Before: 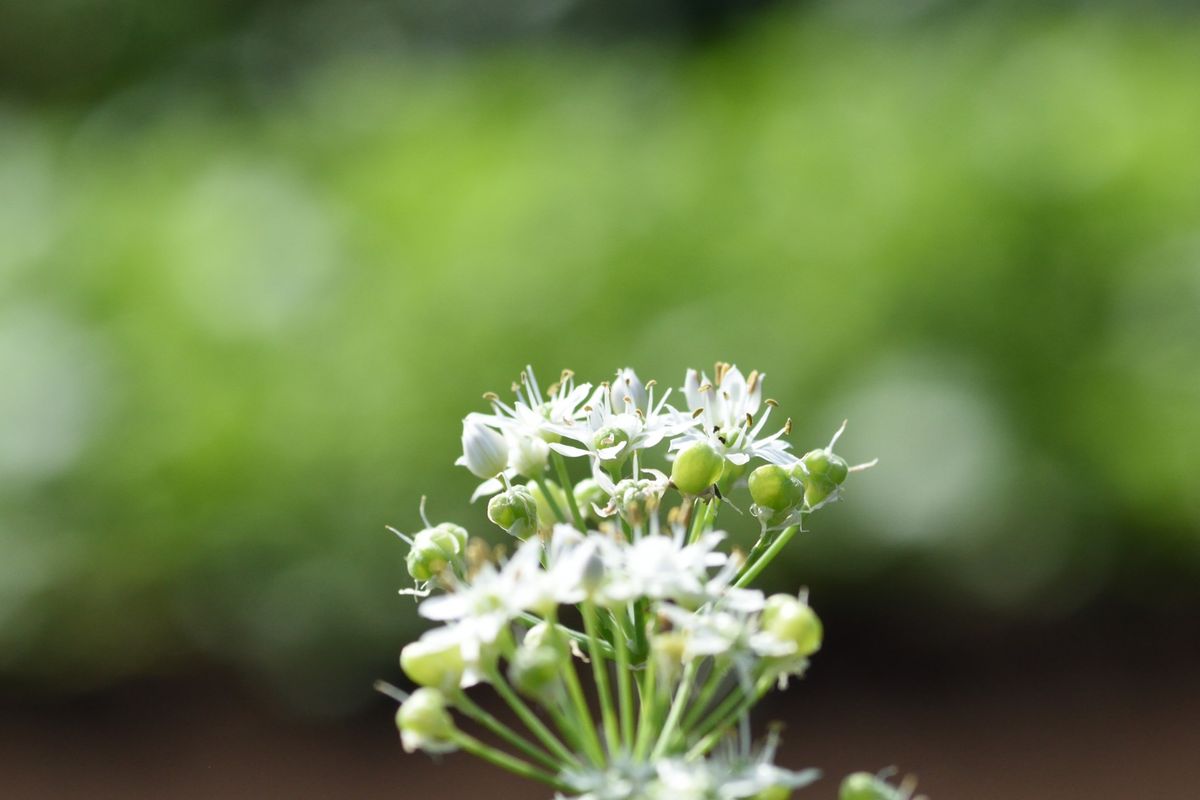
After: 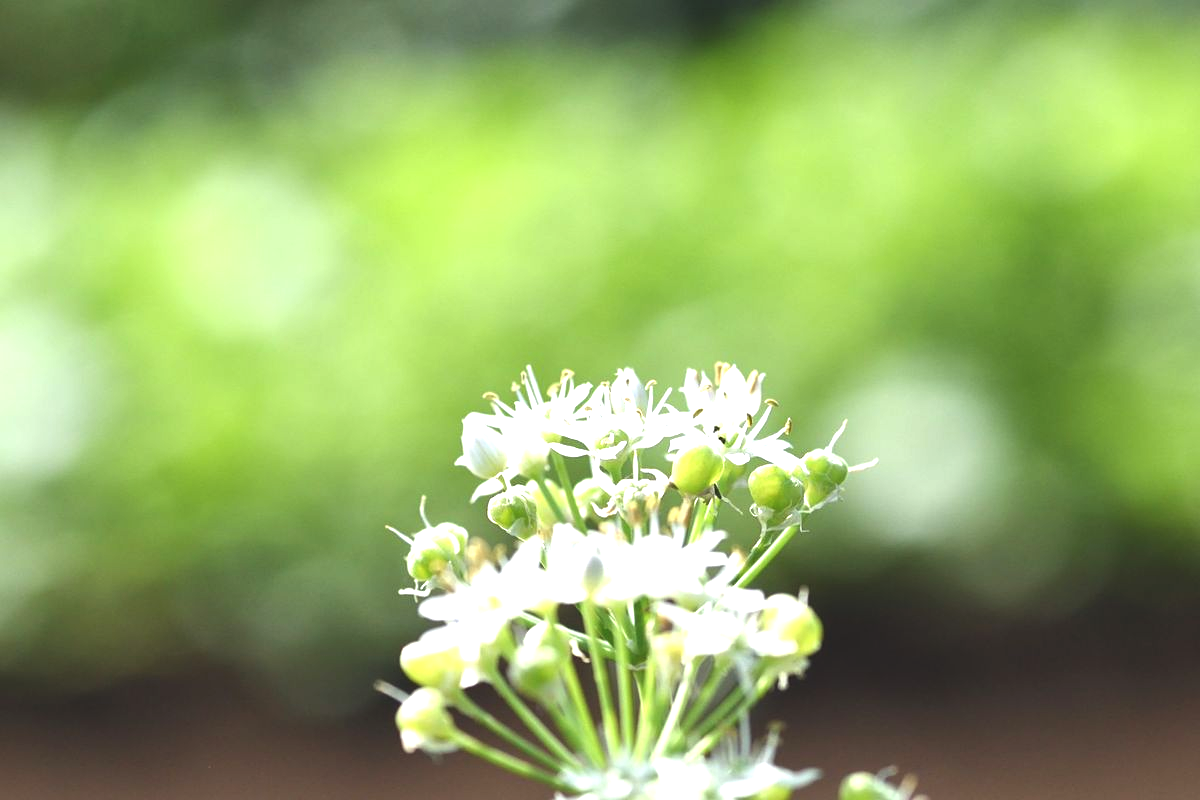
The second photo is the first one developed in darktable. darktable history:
exposure: black level correction -0.005, exposure 1.006 EV, compensate exposure bias true, compensate highlight preservation false
tone equalizer: edges refinement/feathering 500, mask exposure compensation -1.57 EV, preserve details no
sharpen: amount 0.205
